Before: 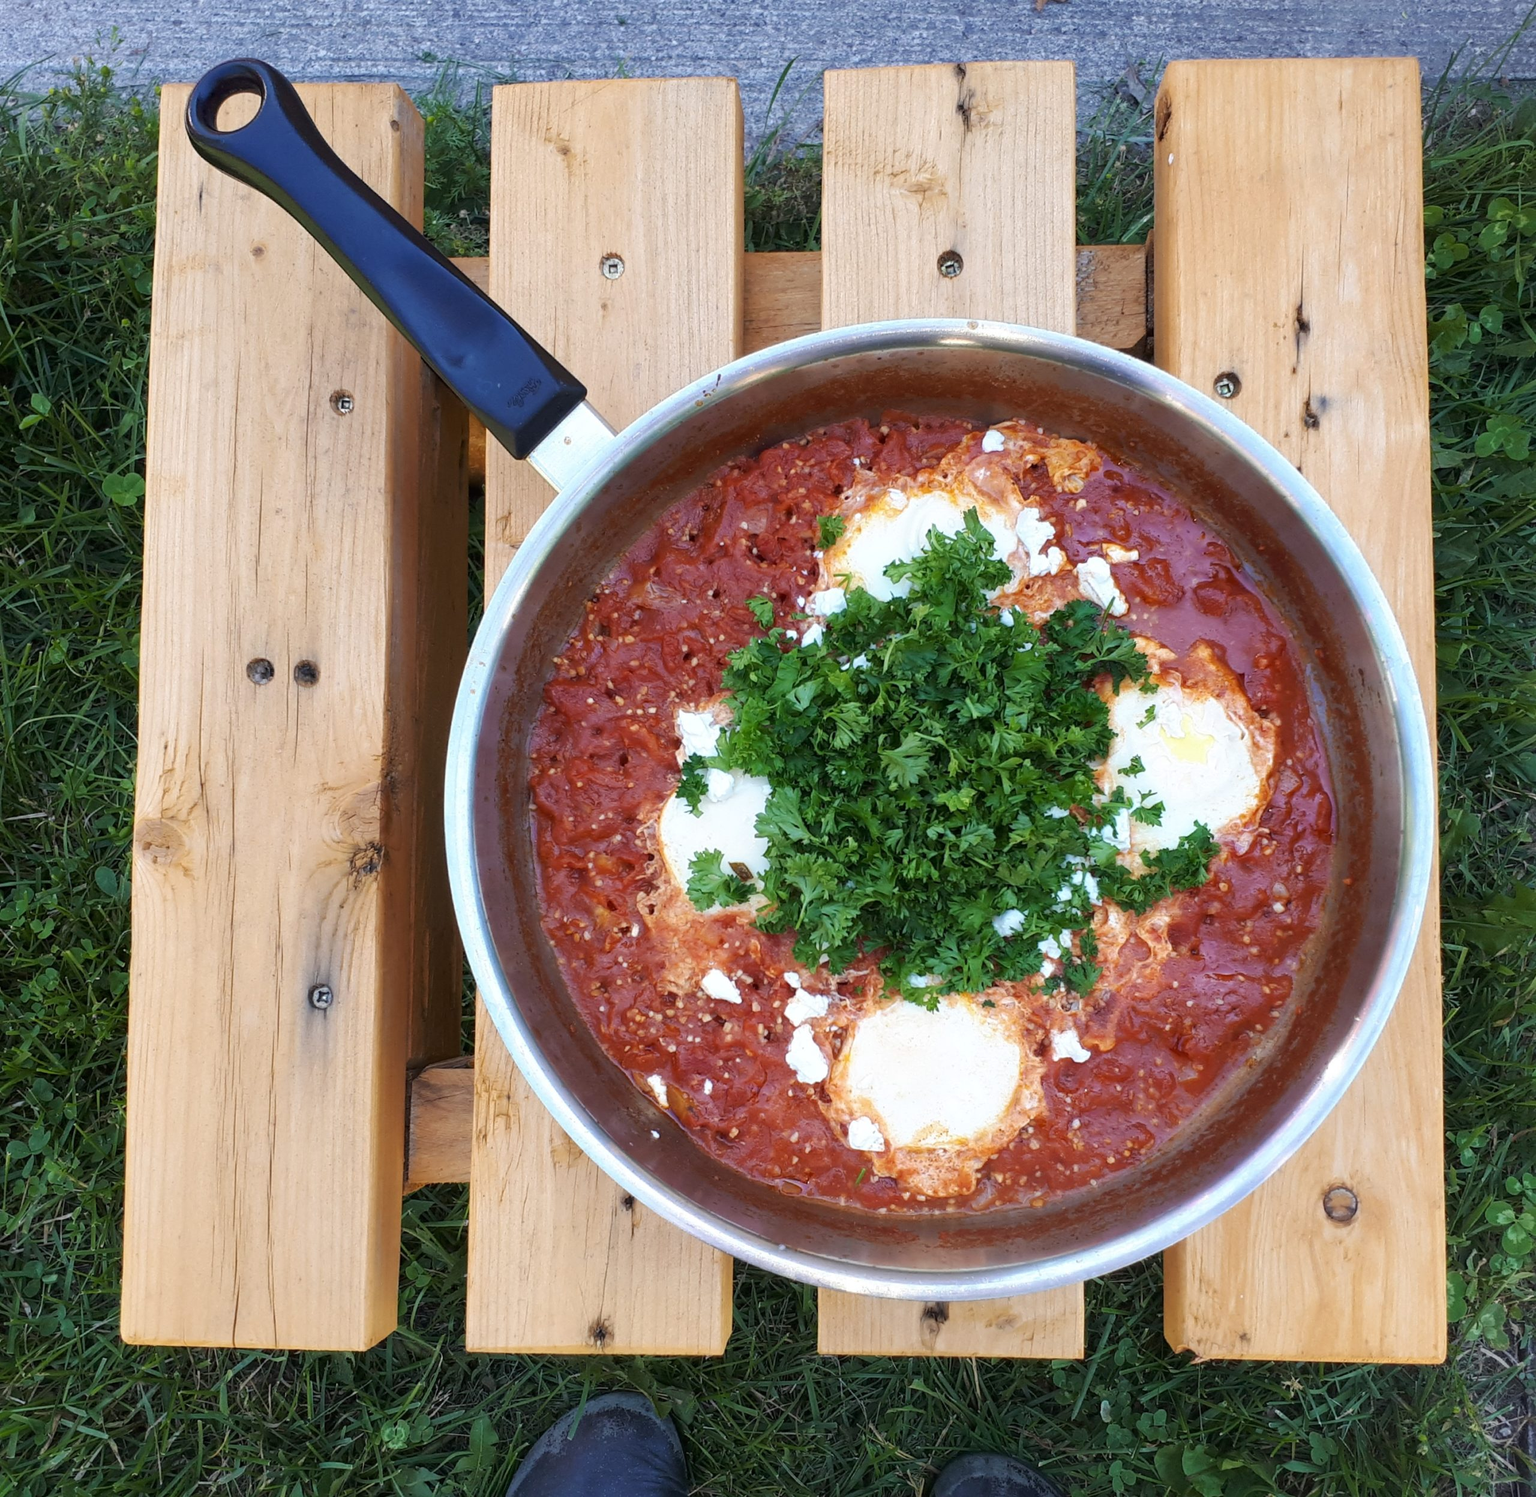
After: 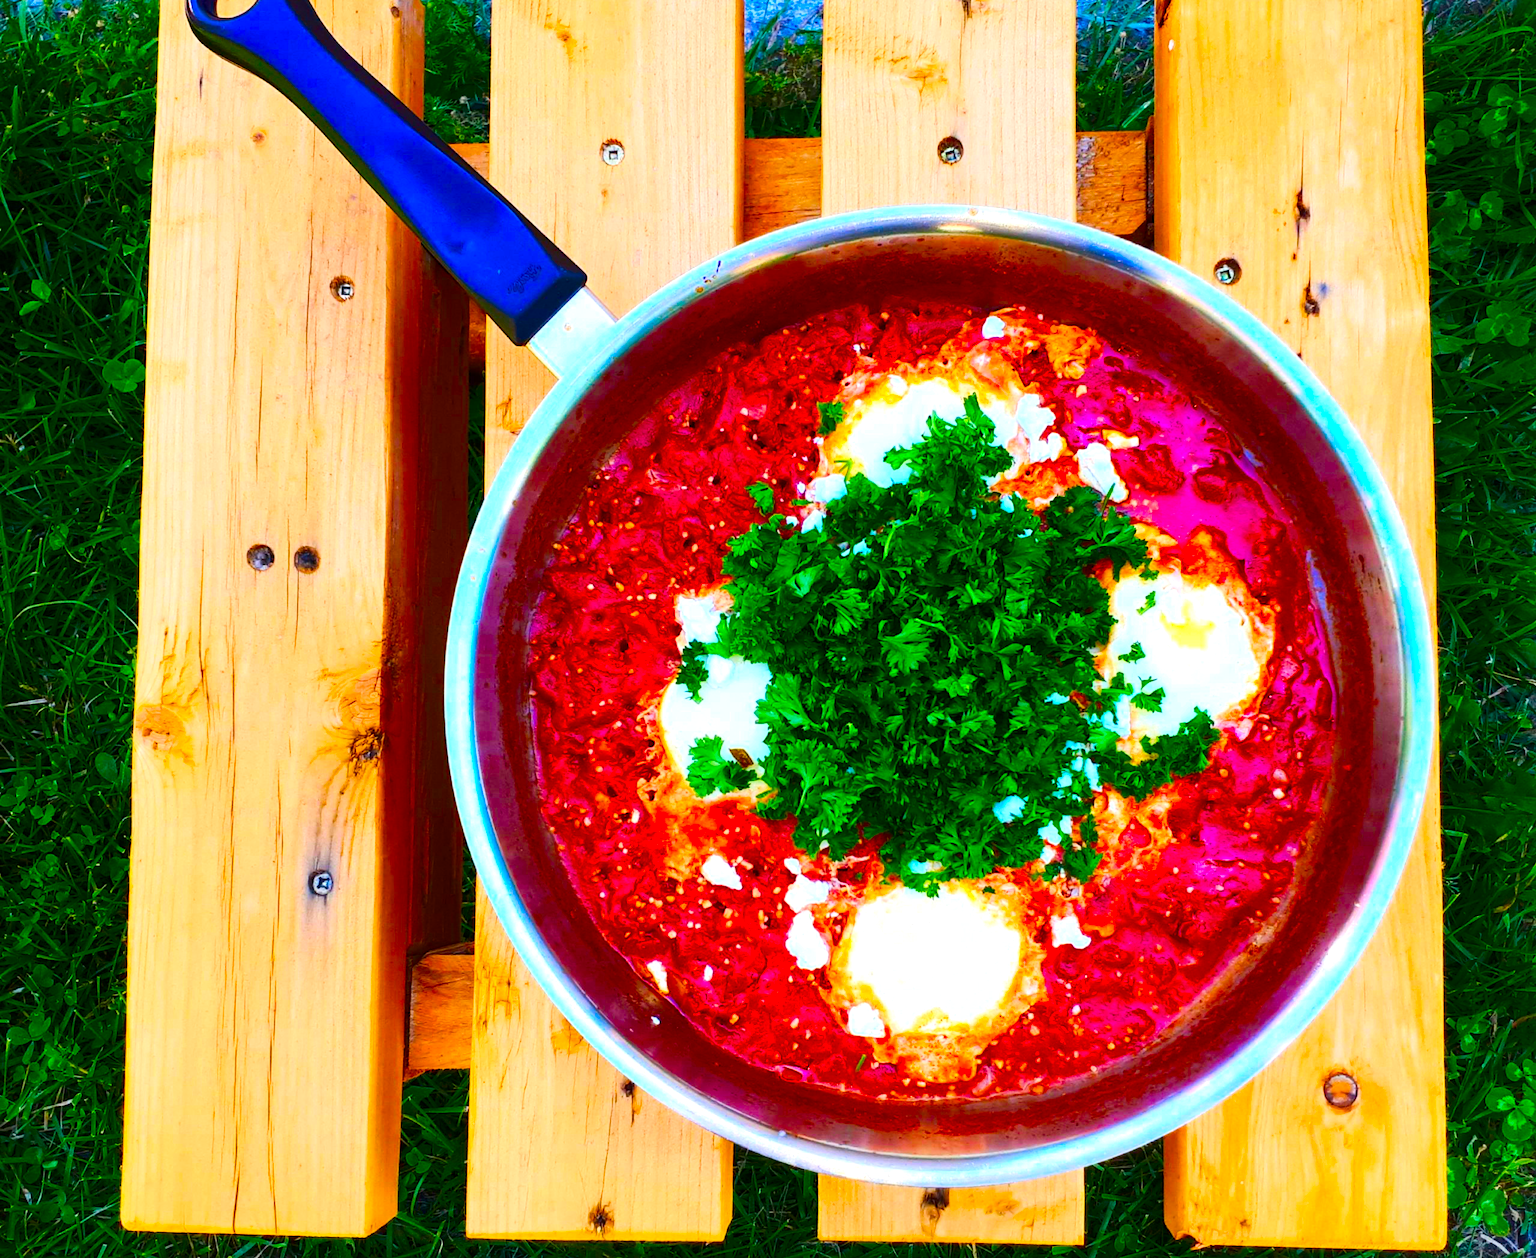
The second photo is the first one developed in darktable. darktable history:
color balance rgb: linear chroma grading › shadows 10%, linear chroma grading › highlights 10%, linear chroma grading › global chroma 15%, linear chroma grading › mid-tones 15%, perceptual saturation grading › global saturation 40%, perceptual saturation grading › highlights -25%, perceptual saturation grading › mid-tones 35%, perceptual saturation grading › shadows 35%, perceptual brilliance grading › global brilliance 11.29%, global vibrance 11.29%
contrast brightness saturation: contrast 0.26, brightness 0.02, saturation 0.87
crop: top 7.625%, bottom 8.027%
exposure: exposure -0.153 EV, compensate highlight preservation false
